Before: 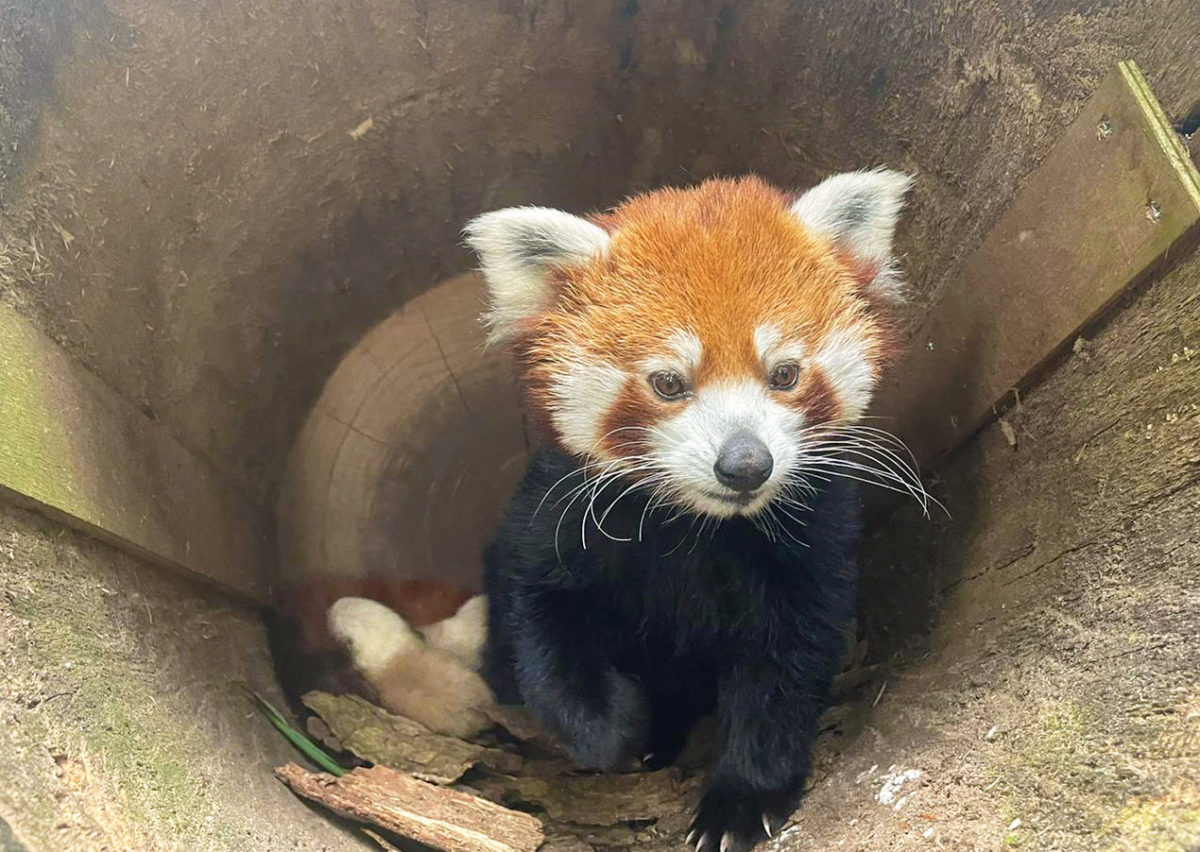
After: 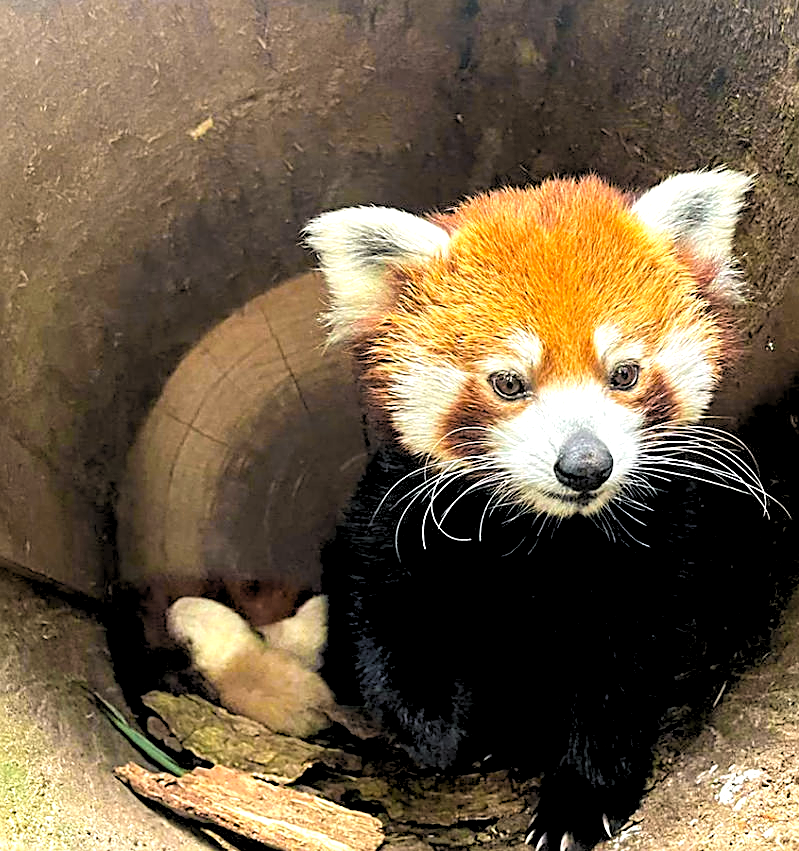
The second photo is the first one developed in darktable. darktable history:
crop and rotate: left 13.409%, right 19.924%
rgb levels: levels [[0.029, 0.461, 0.922], [0, 0.5, 1], [0, 0.5, 1]]
contrast equalizer: y [[0.5, 0.504, 0.515, 0.527, 0.535, 0.534], [0.5 ×6], [0.491, 0.387, 0.179, 0.068, 0.068, 0.068], [0 ×5, 0.023], [0 ×6]]
tone equalizer: -8 EV -0.417 EV, -7 EV -0.389 EV, -6 EV -0.333 EV, -5 EV -0.222 EV, -3 EV 0.222 EV, -2 EV 0.333 EV, -1 EV 0.389 EV, +0 EV 0.417 EV, edges refinement/feathering 500, mask exposure compensation -1.57 EV, preserve details no
color zones: curves: ch0 [(0.224, 0.526) (0.75, 0.5)]; ch1 [(0.055, 0.526) (0.224, 0.761) (0.377, 0.526) (0.75, 0.5)]
sharpen: on, module defaults
